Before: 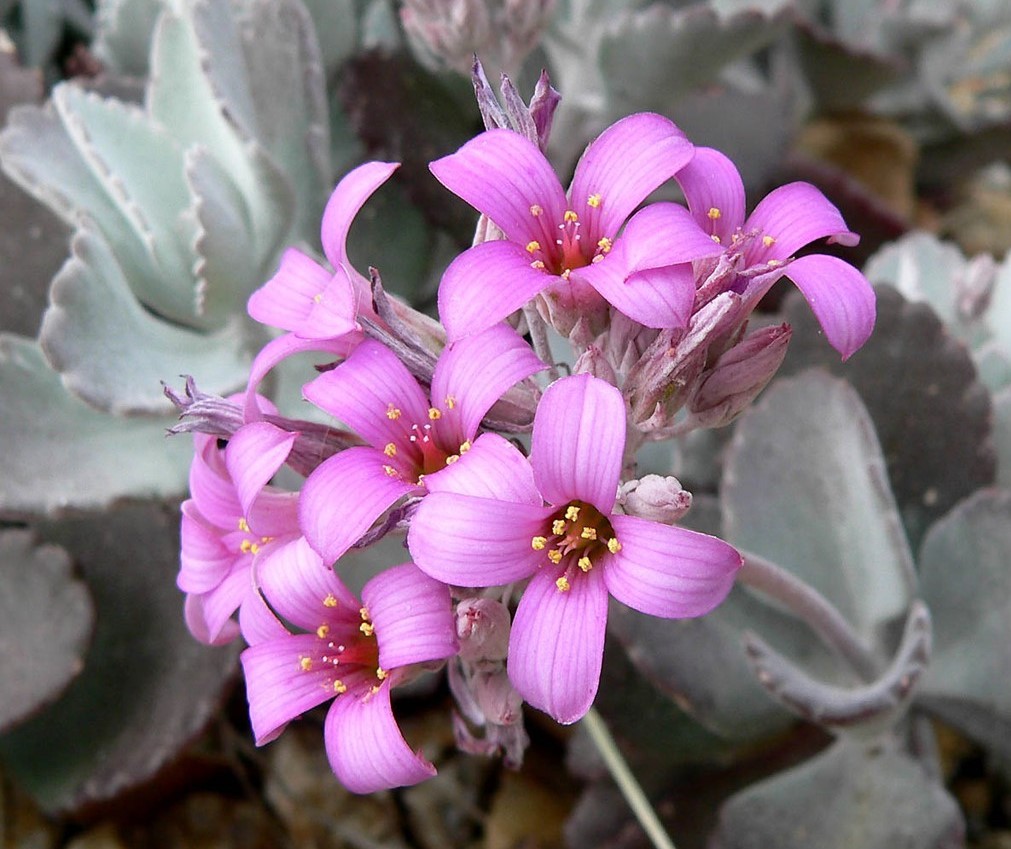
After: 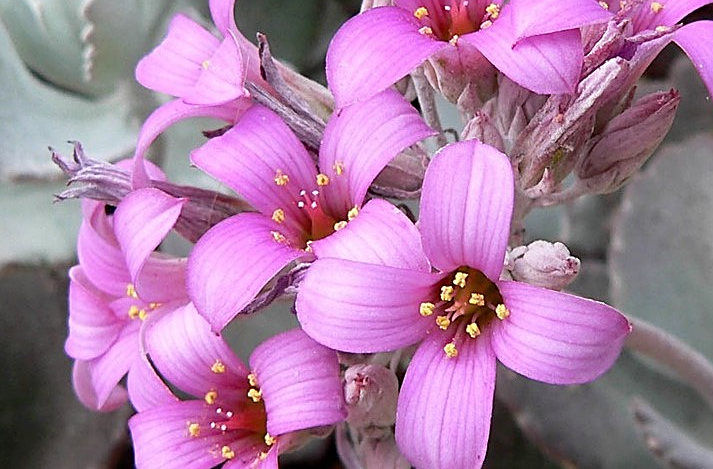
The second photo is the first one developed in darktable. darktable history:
crop: left 11.123%, top 27.61%, right 18.3%, bottom 17.034%
sharpen: on, module defaults
